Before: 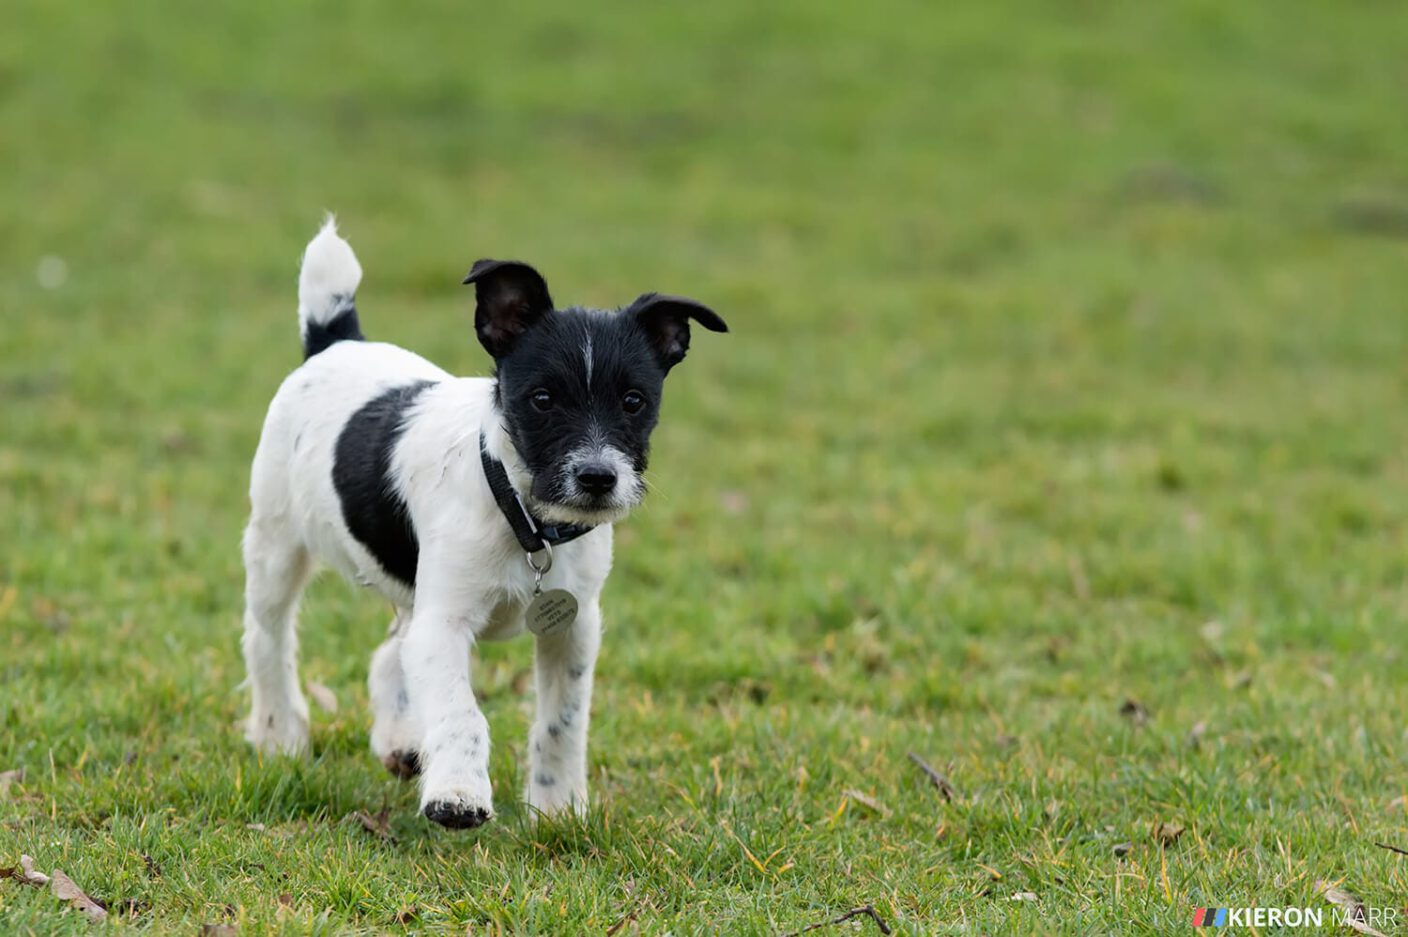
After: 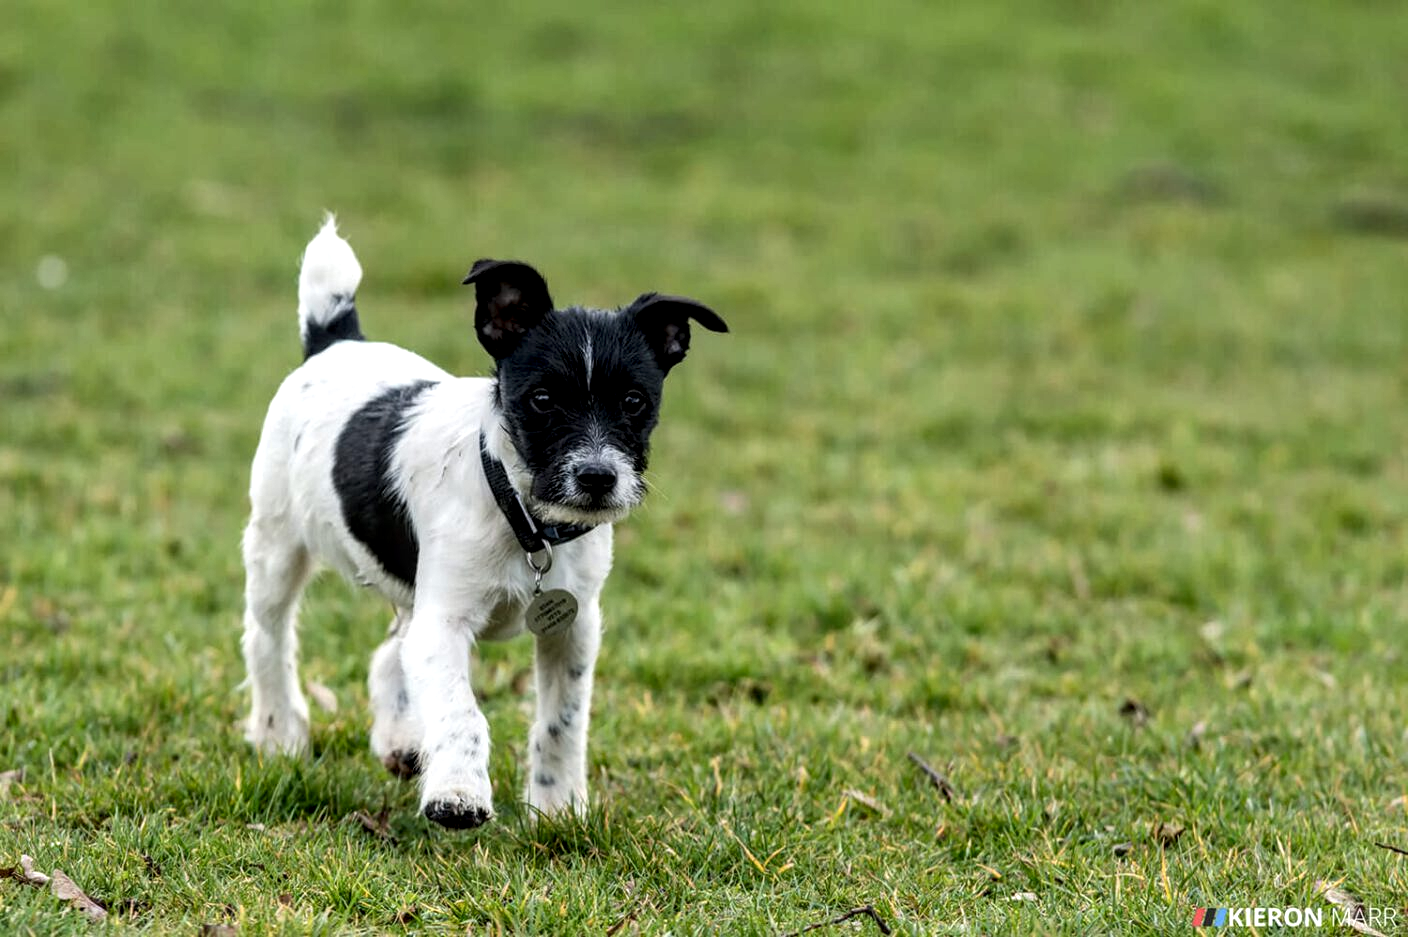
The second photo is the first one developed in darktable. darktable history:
local contrast: highlights 79%, shadows 56%, detail 175%, midtone range 0.428
rotate and perspective: crop left 0, crop top 0
